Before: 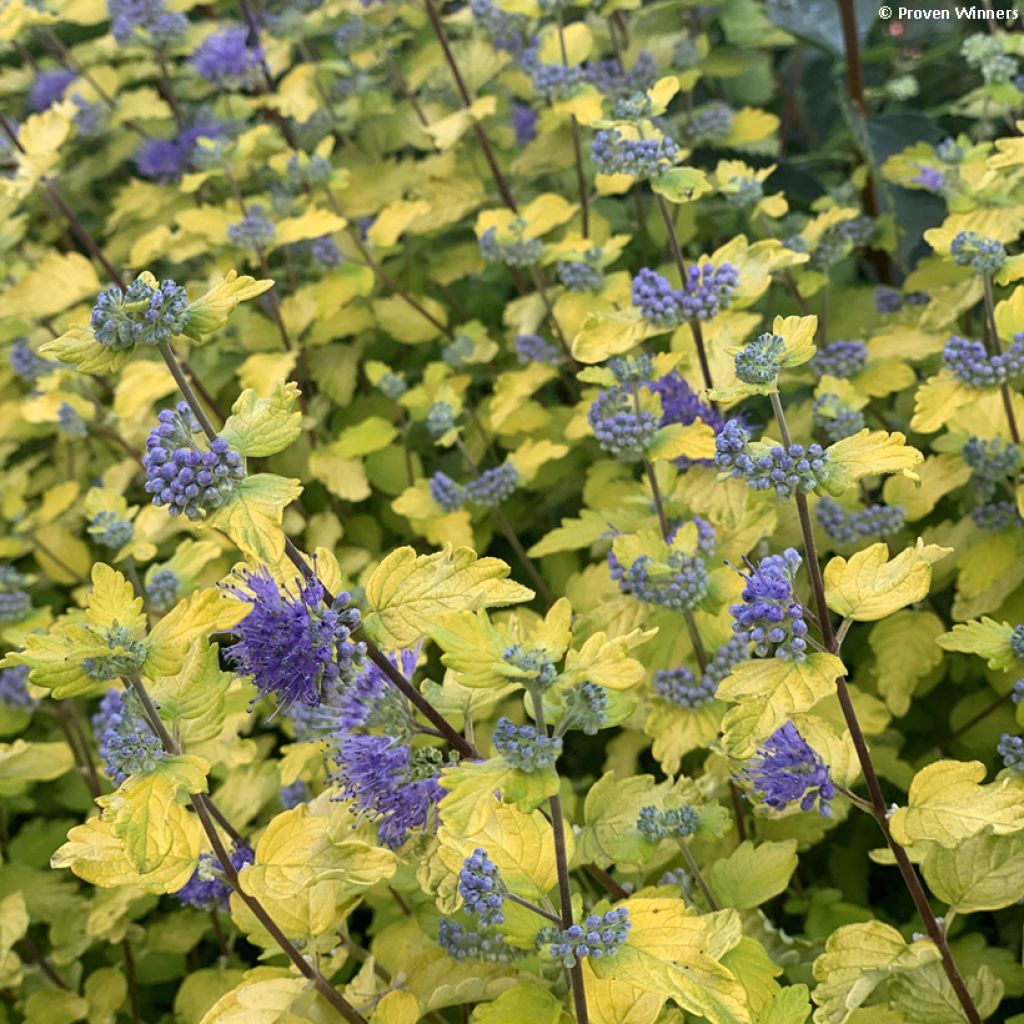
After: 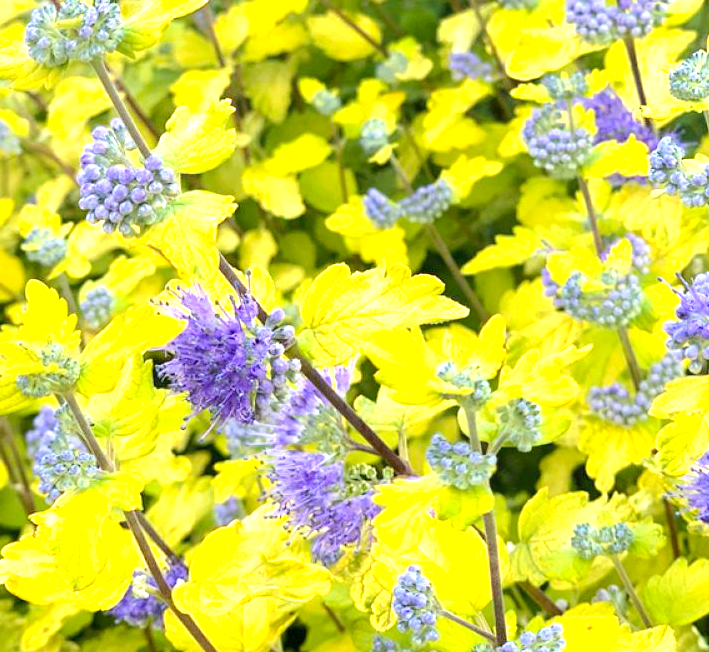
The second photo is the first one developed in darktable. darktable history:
crop: left 6.488%, top 27.668%, right 24.183%, bottom 8.656%
exposure: exposure 1.25 EV, compensate exposure bias true, compensate highlight preservation false
shadows and highlights: radius 93.07, shadows -14.46, white point adjustment 0.23, highlights 31.48, compress 48.23%, highlights color adjustment 52.79%, soften with gaussian
color balance rgb: perceptual saturation grading › global saturation 20%, global vibrance 20%
